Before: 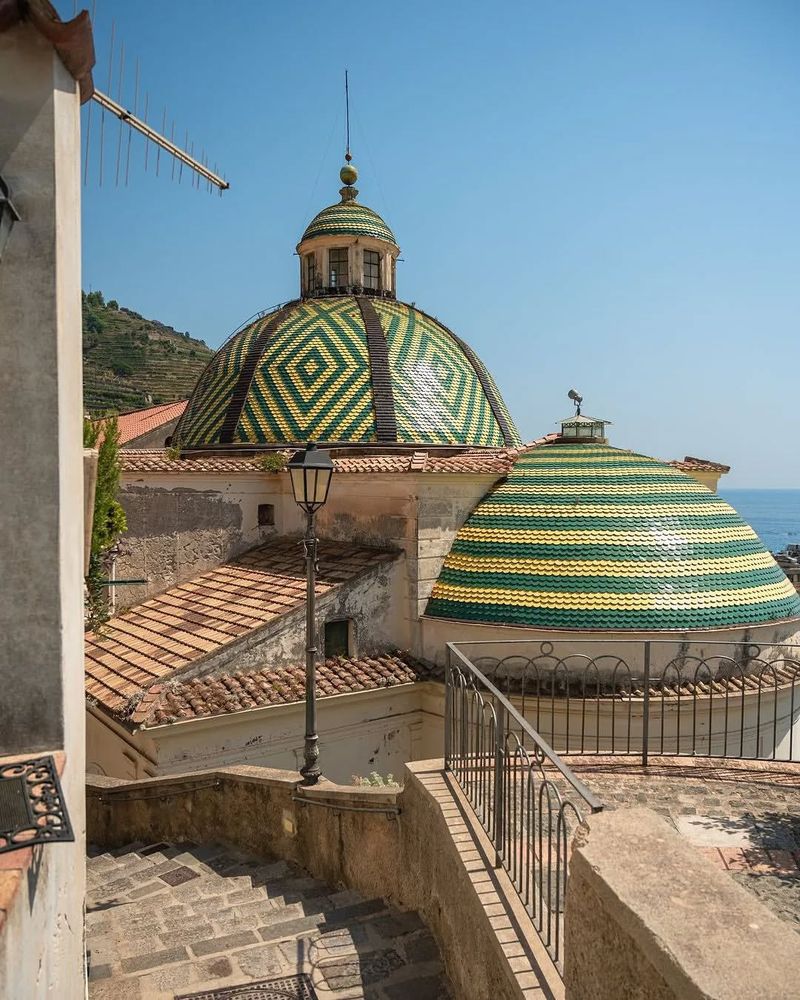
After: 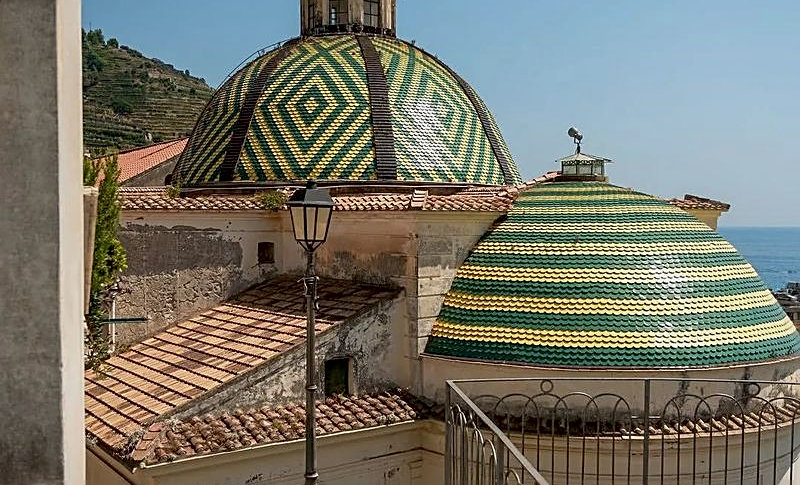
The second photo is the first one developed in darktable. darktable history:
sharpen: on, module defaults
local contrast: mode bilateral grid, contrast 20, coarseness 49, detail 120%, midtone range 0.2
exposure: black level correction 0.006, exposure -0.227 EV, compensate highlight preservation false
crop and rotate: top 26.201%, bottom 25.22%
